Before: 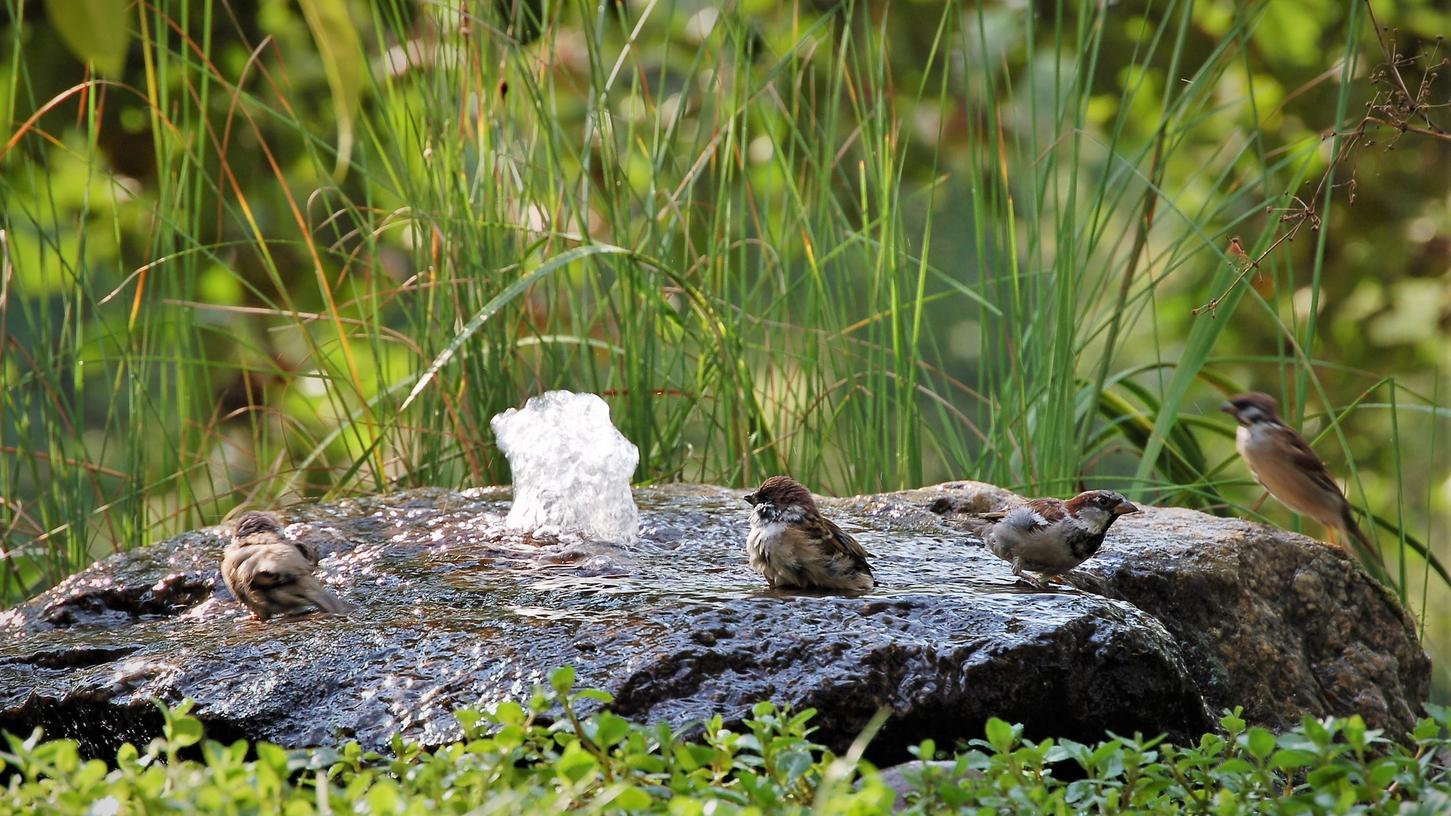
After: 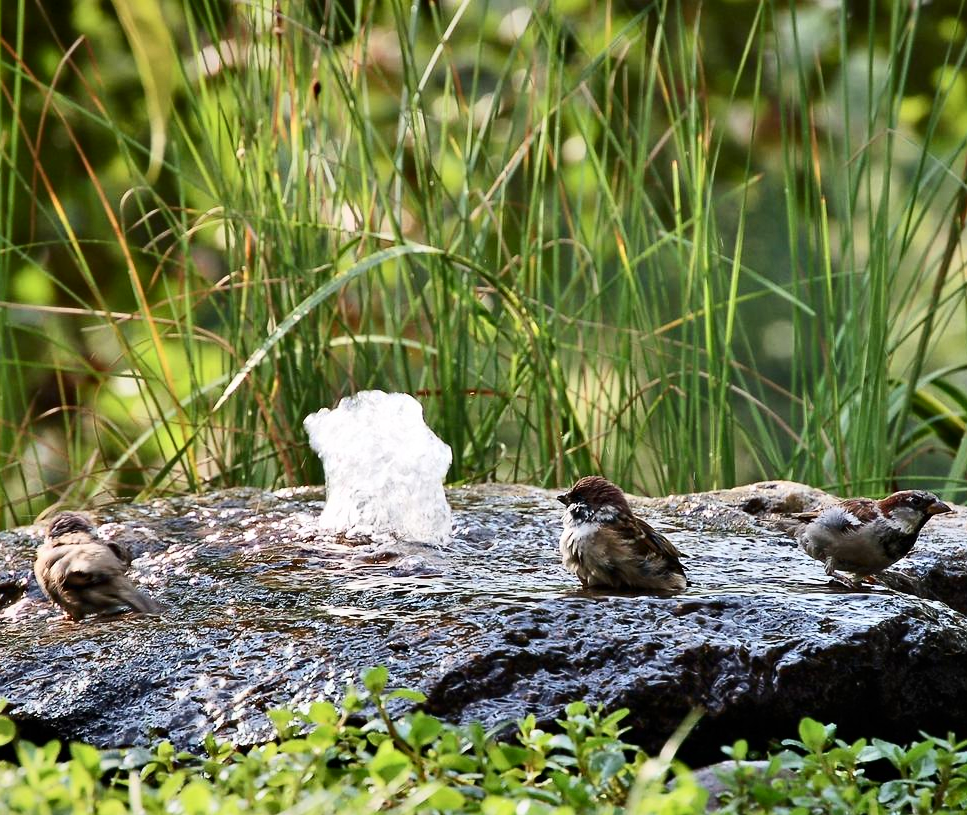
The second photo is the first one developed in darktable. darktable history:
crop and rotate: left 12.902%, right 20.45%
contrast brightness saturation: contrast 0.272
